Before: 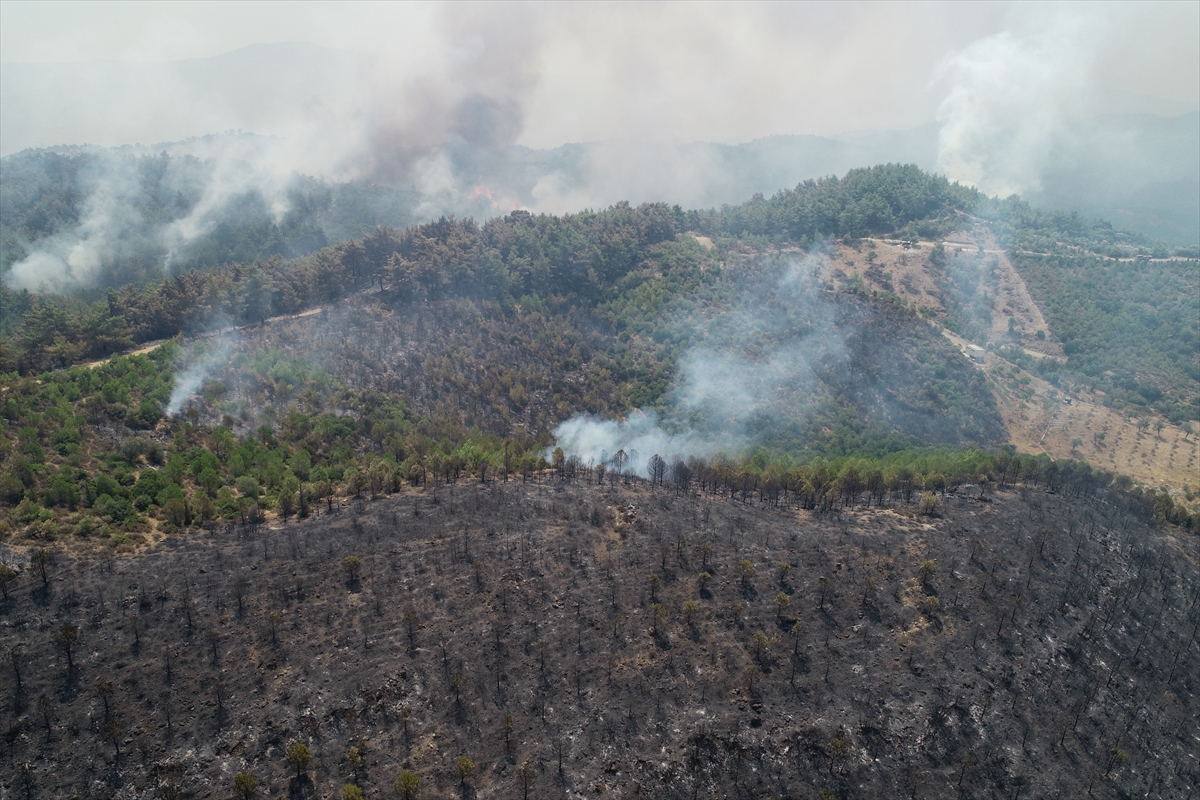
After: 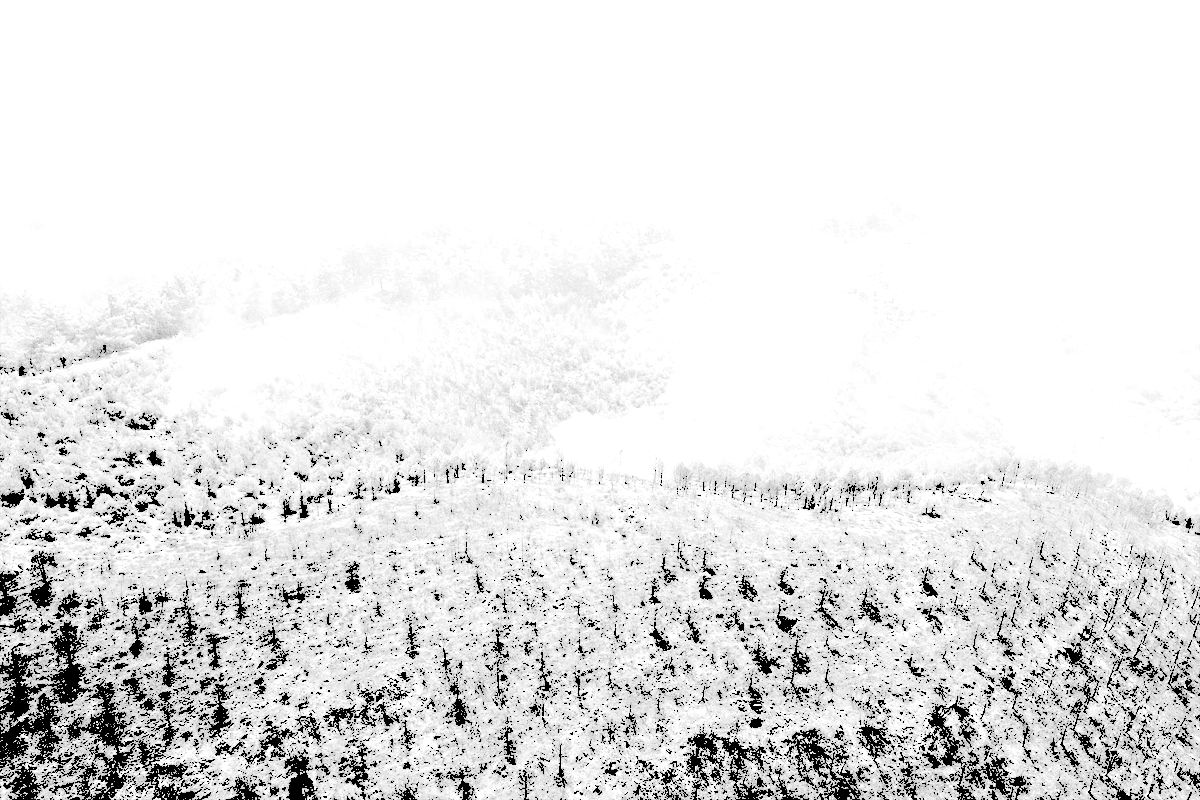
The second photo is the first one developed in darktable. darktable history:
levels: levels [0.246, 0.246, 0.506]
exposure: black level correction 0.001, exposure 0.5 EV, compensate exposure bias true, compensate highlight preservation false
monochrome: on, module defaults
tone curve: curves: ch0 [(0, 0) (0.003, 0.08) (0.011, 0.088) (0.025, 0.104) (0.044, 0.122) (0.069, 0.141) (0.1, 0.161) (0.136, 0.181) (0.177, 0.209) (0.224, 0.246) (0.277, 0.293) (0.335, 0.343) (0.399, 0.399) (0.468, 0.464) (0.543, 0.54) (0.623, 0.616) (0.709, 0.694) (0.801, 0.757) (0.898, 0.821) (1, 1)], preserve colors none
grain: coarseness 0.09 ISO, strength 40%
